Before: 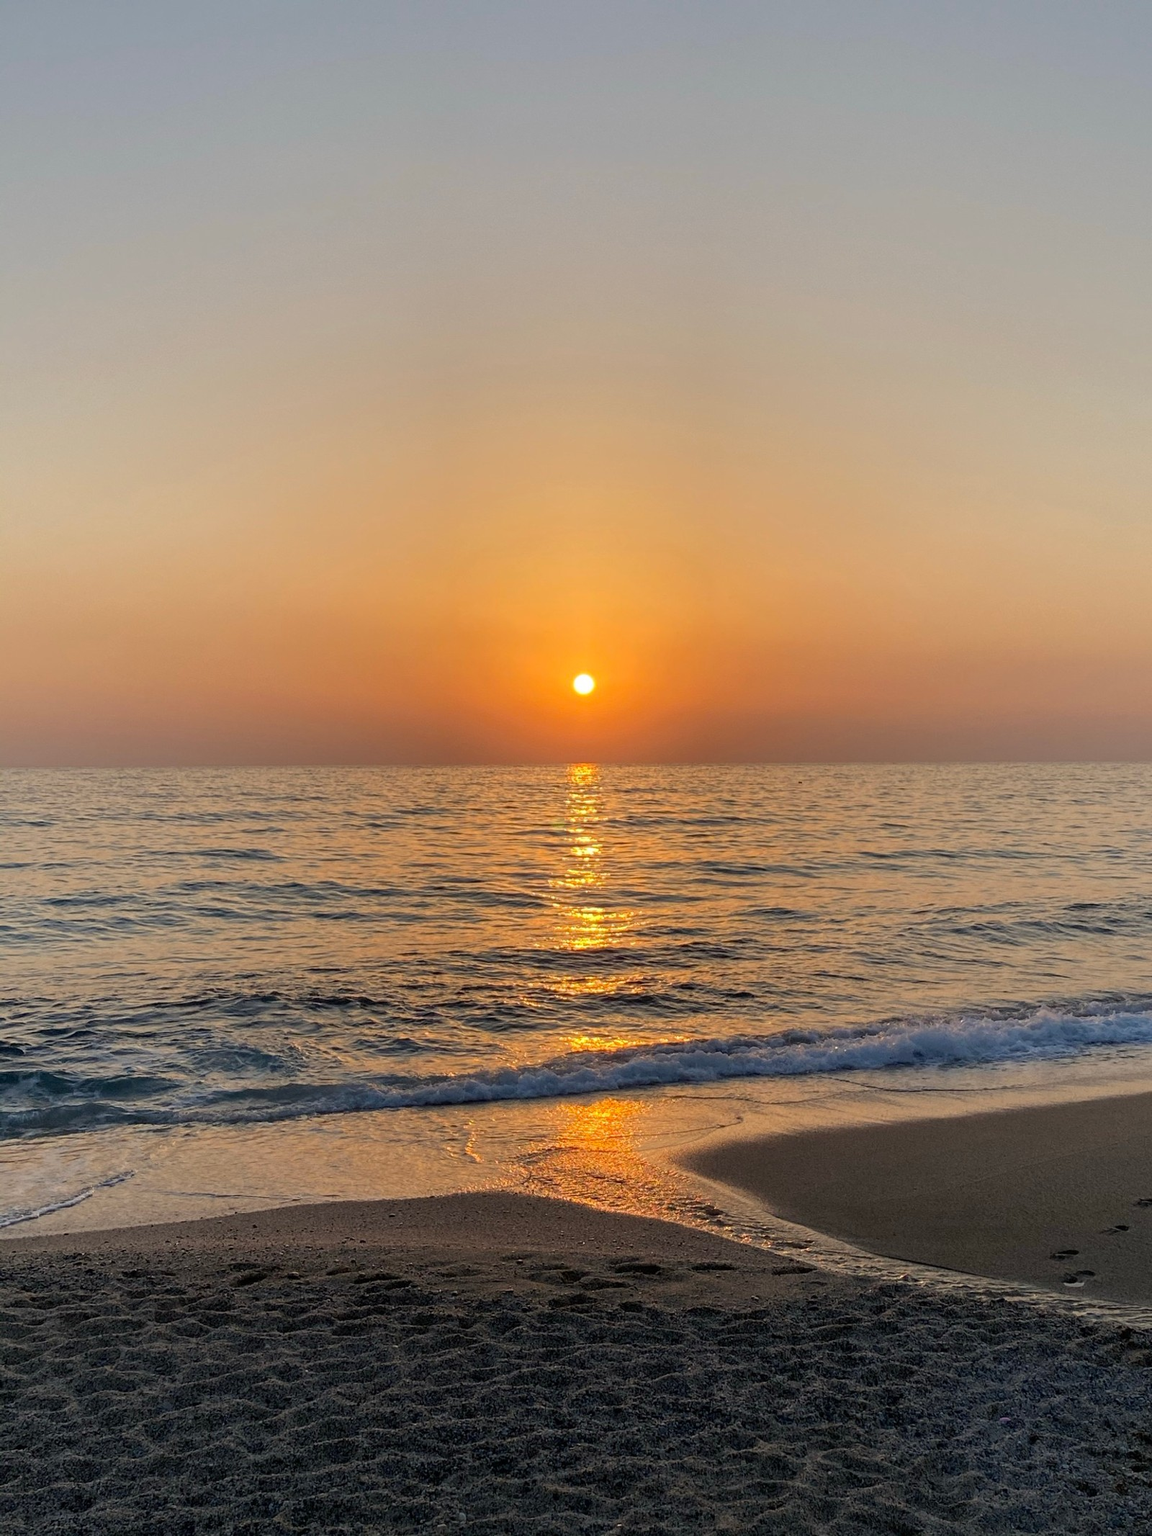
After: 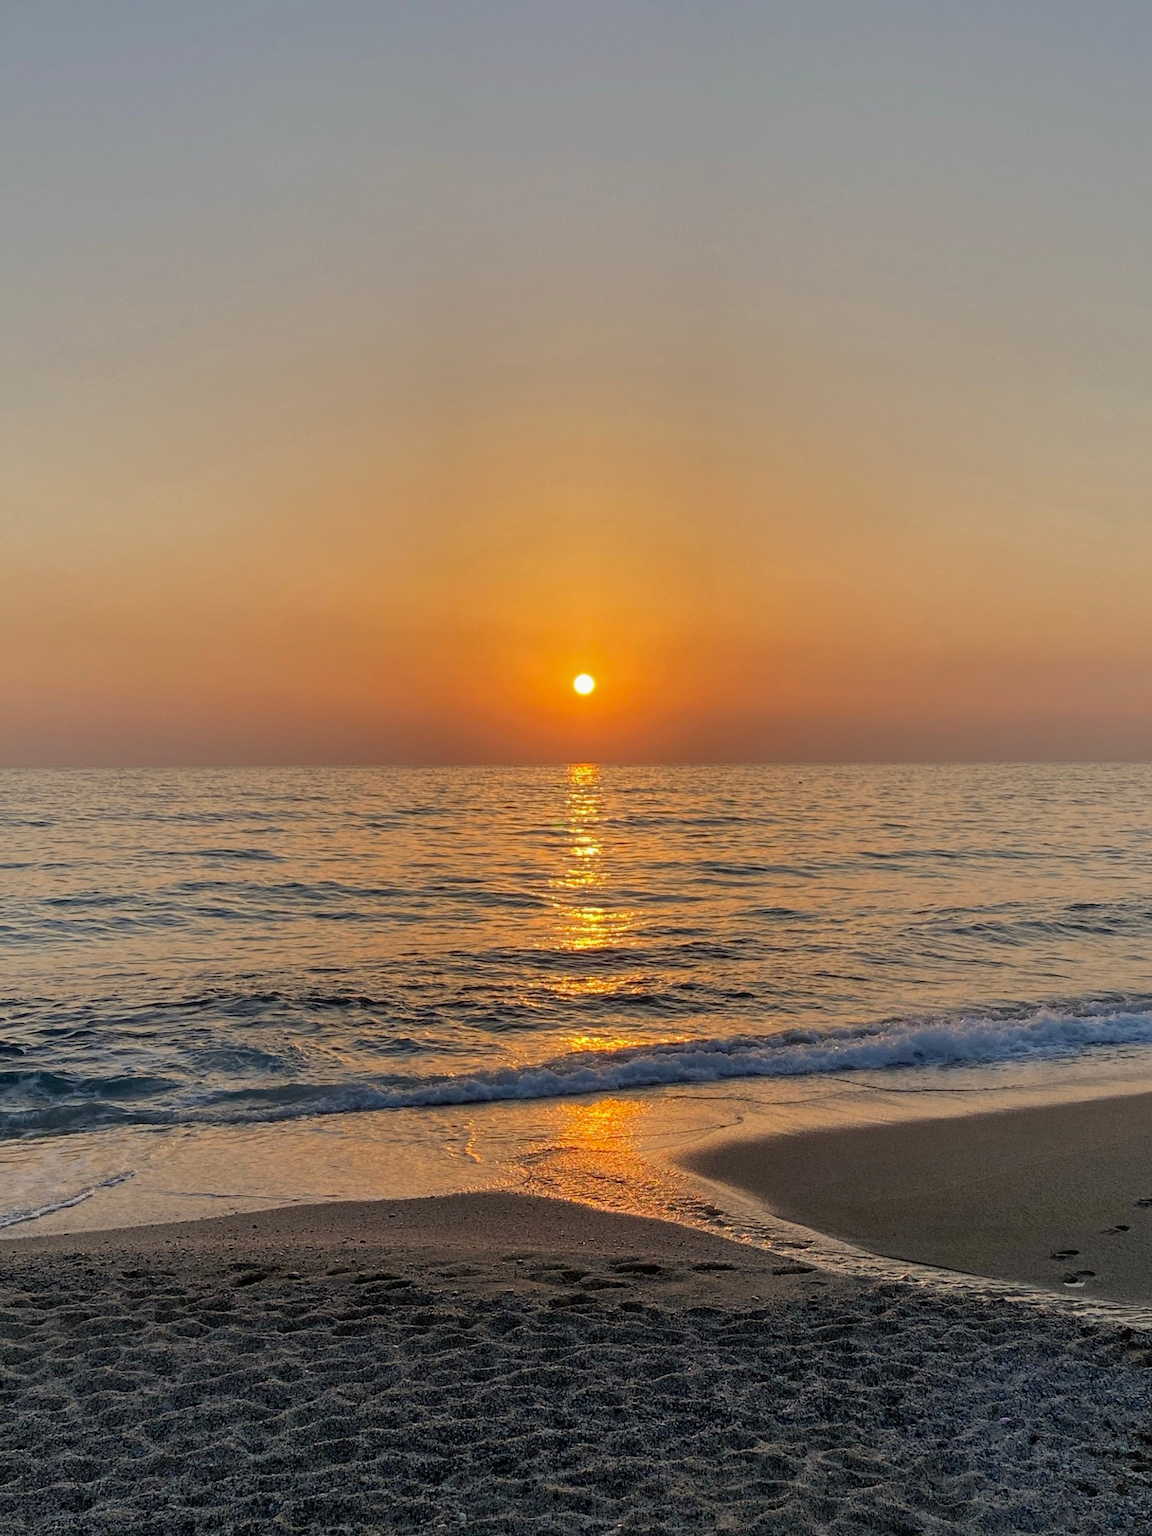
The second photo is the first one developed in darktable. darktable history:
shadows and highlights: shadows 43.65, white point adjustment -1.5, soften with gaussian
